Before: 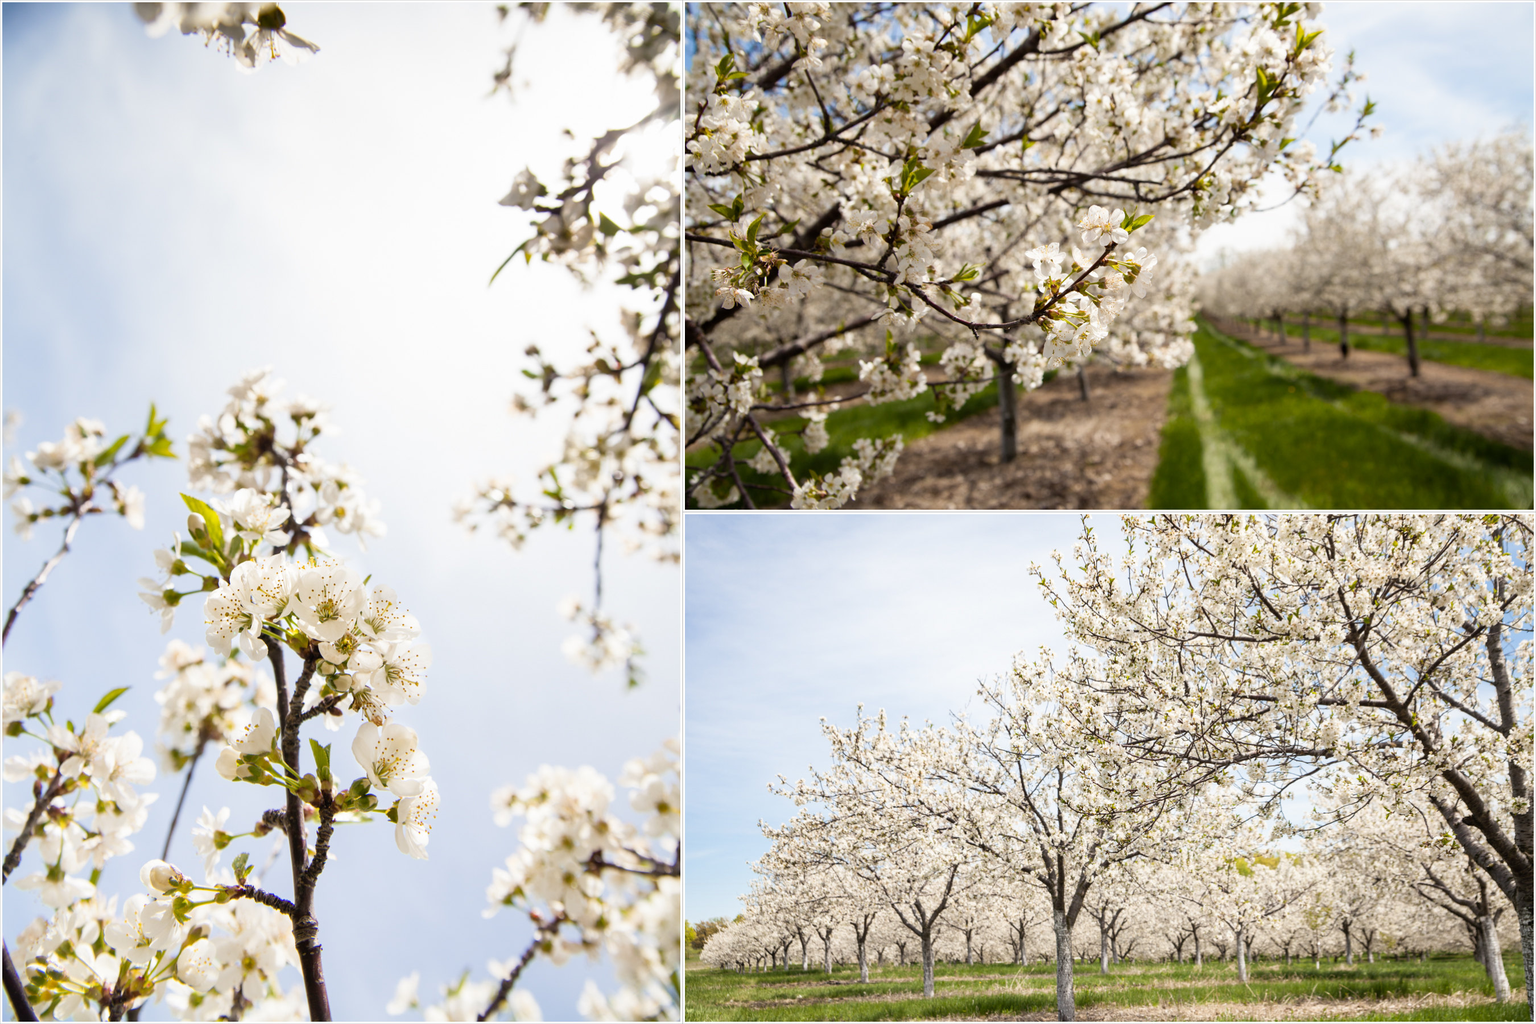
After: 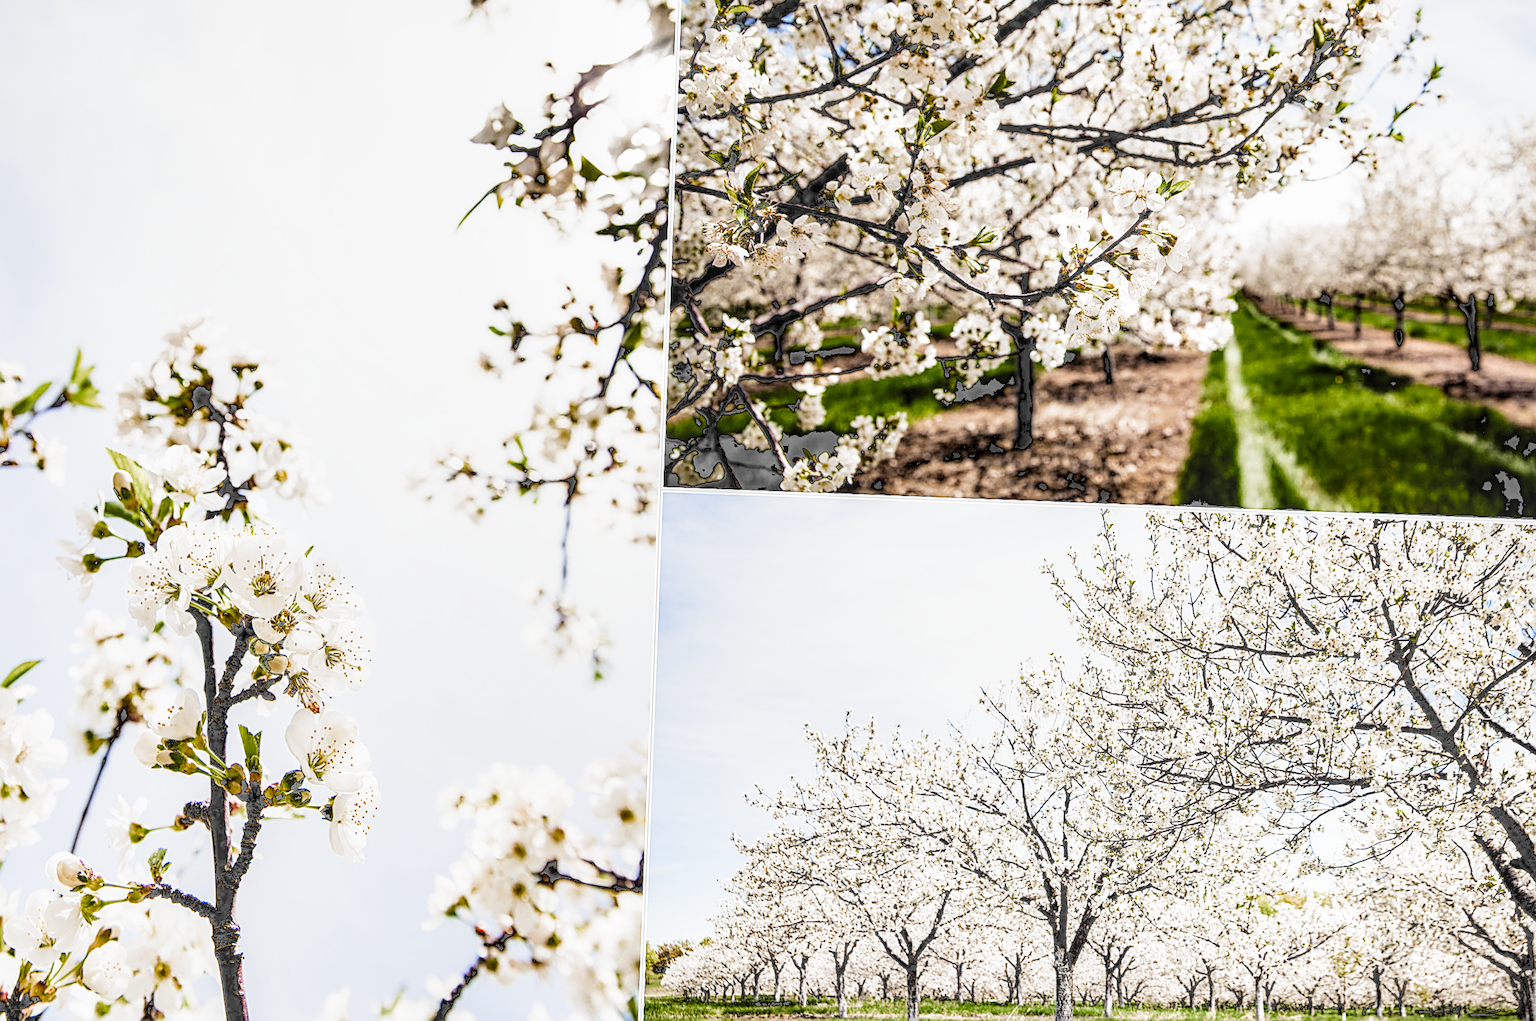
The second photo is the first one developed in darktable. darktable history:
filmic rgb: black relative exposure -7.65 EV, white relative exposure 4.56 EV, hardness 3.61, add noise in highlights 0.002, preserve chrominance luminance Y, color science v3 (2019), use custom middle-gray values true, contrast in highlights soft
crop and rotate: angle -2.15°, left 3.156%, top 4.104%, right 1.42%, bottom 0.726%
sharpen: amount 0.906
local contrast: on, module defaults
tone equalizer: -8 EV -0.456 EV, -7 EV -0.382 EV, -6 EV -0.309 EV, -5 EV -0.237 EV, -3 EV 0.237 EV, -2 EV 0.329 EV, -1 EV 0.406 EV, +0 EV 0.386 EV, edges refinement/feathering 500, mask exposure compensation -1.57 EV, preserve details no
contrast equalizer: octaves 7, y [[0.6 ×6], [0.55 ×6], [0 ×6], [0 ×6], [0 ×6]]
exposure: exposure 0.948 EV, compensate exposure bias true, compensate highlight preservation false
